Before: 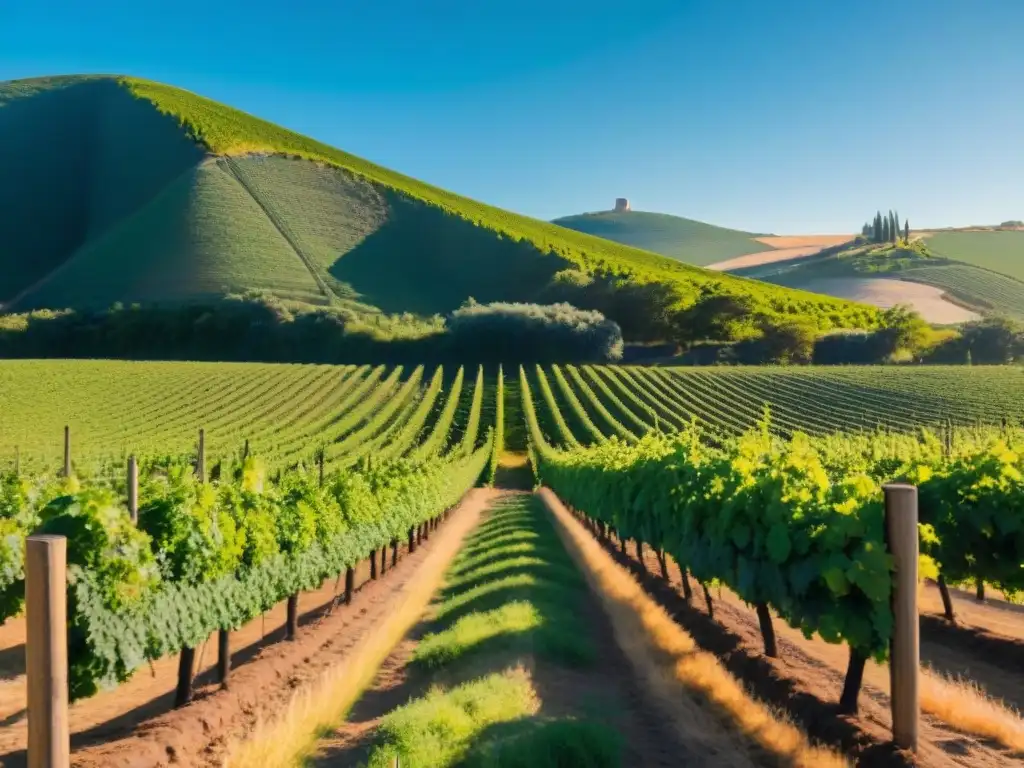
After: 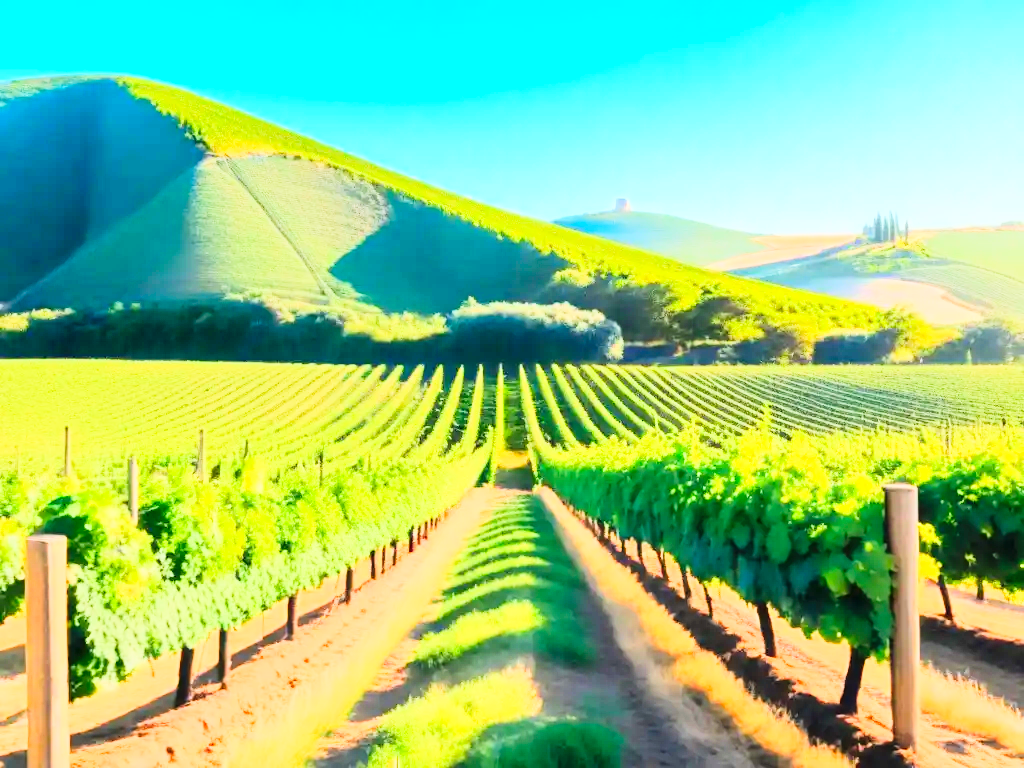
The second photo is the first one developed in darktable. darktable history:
tone curve: curves: ch0 [(0, 0) (0.417, 0.851) (1, 1)], color space Lab, linked channels, preserve colors none
